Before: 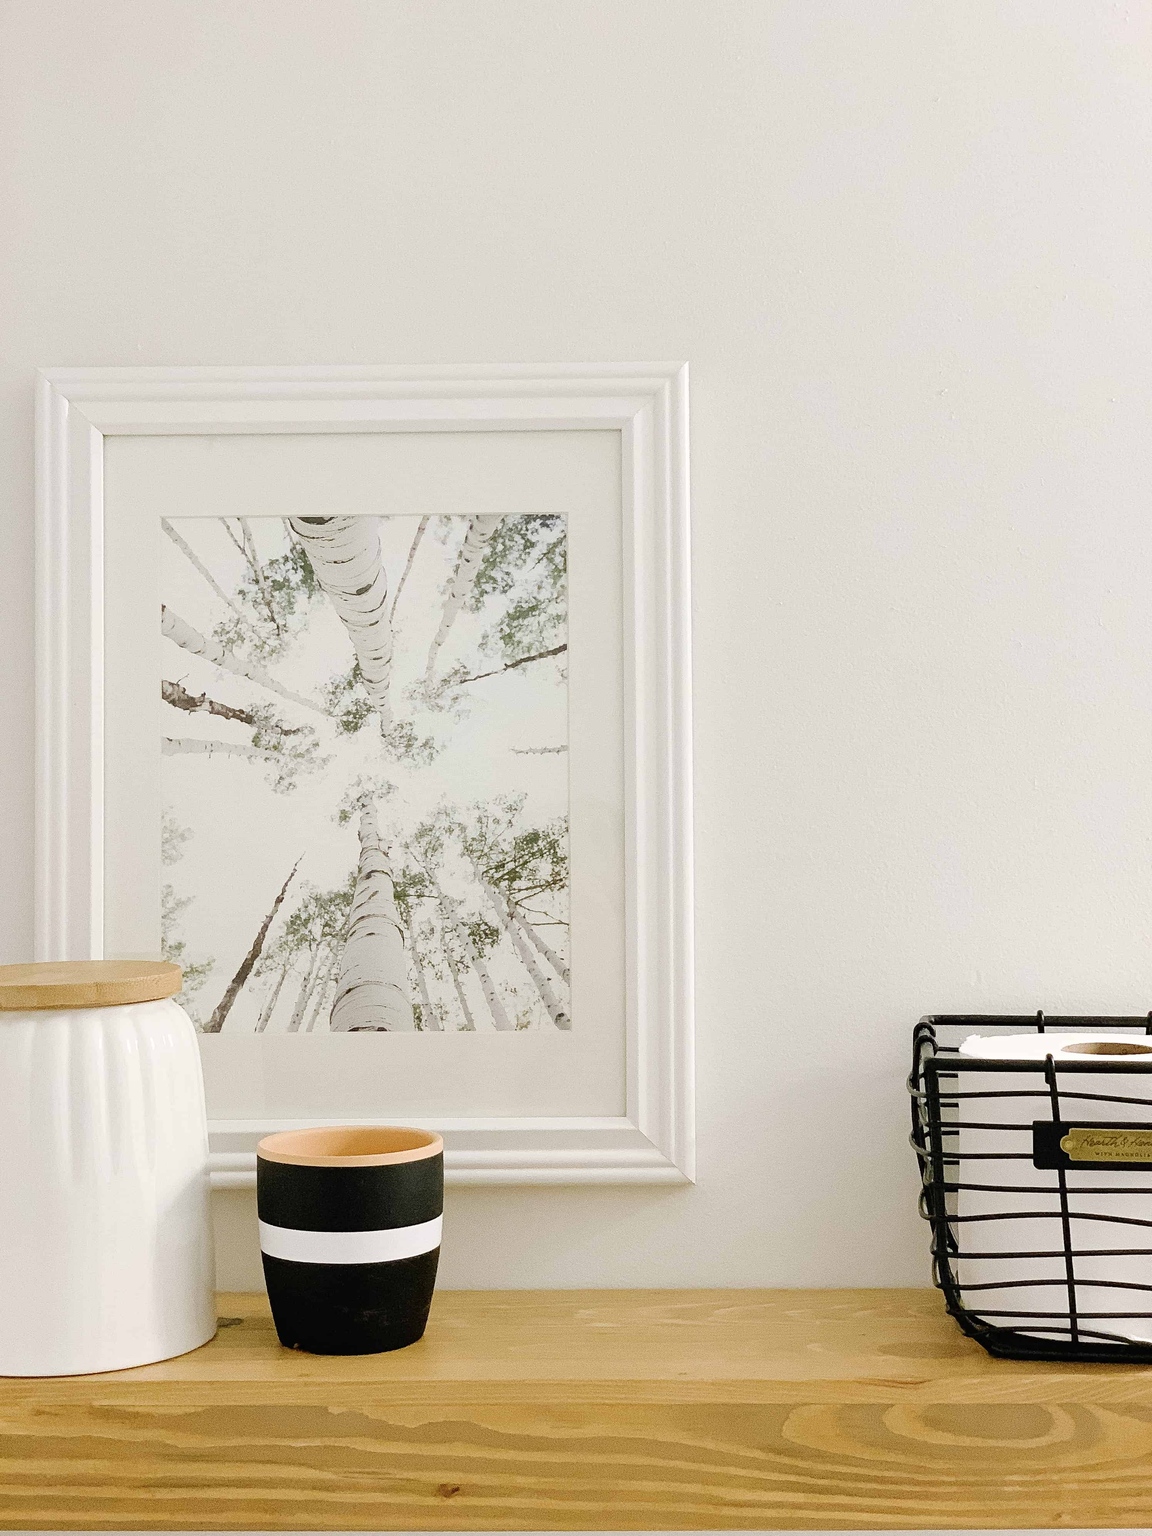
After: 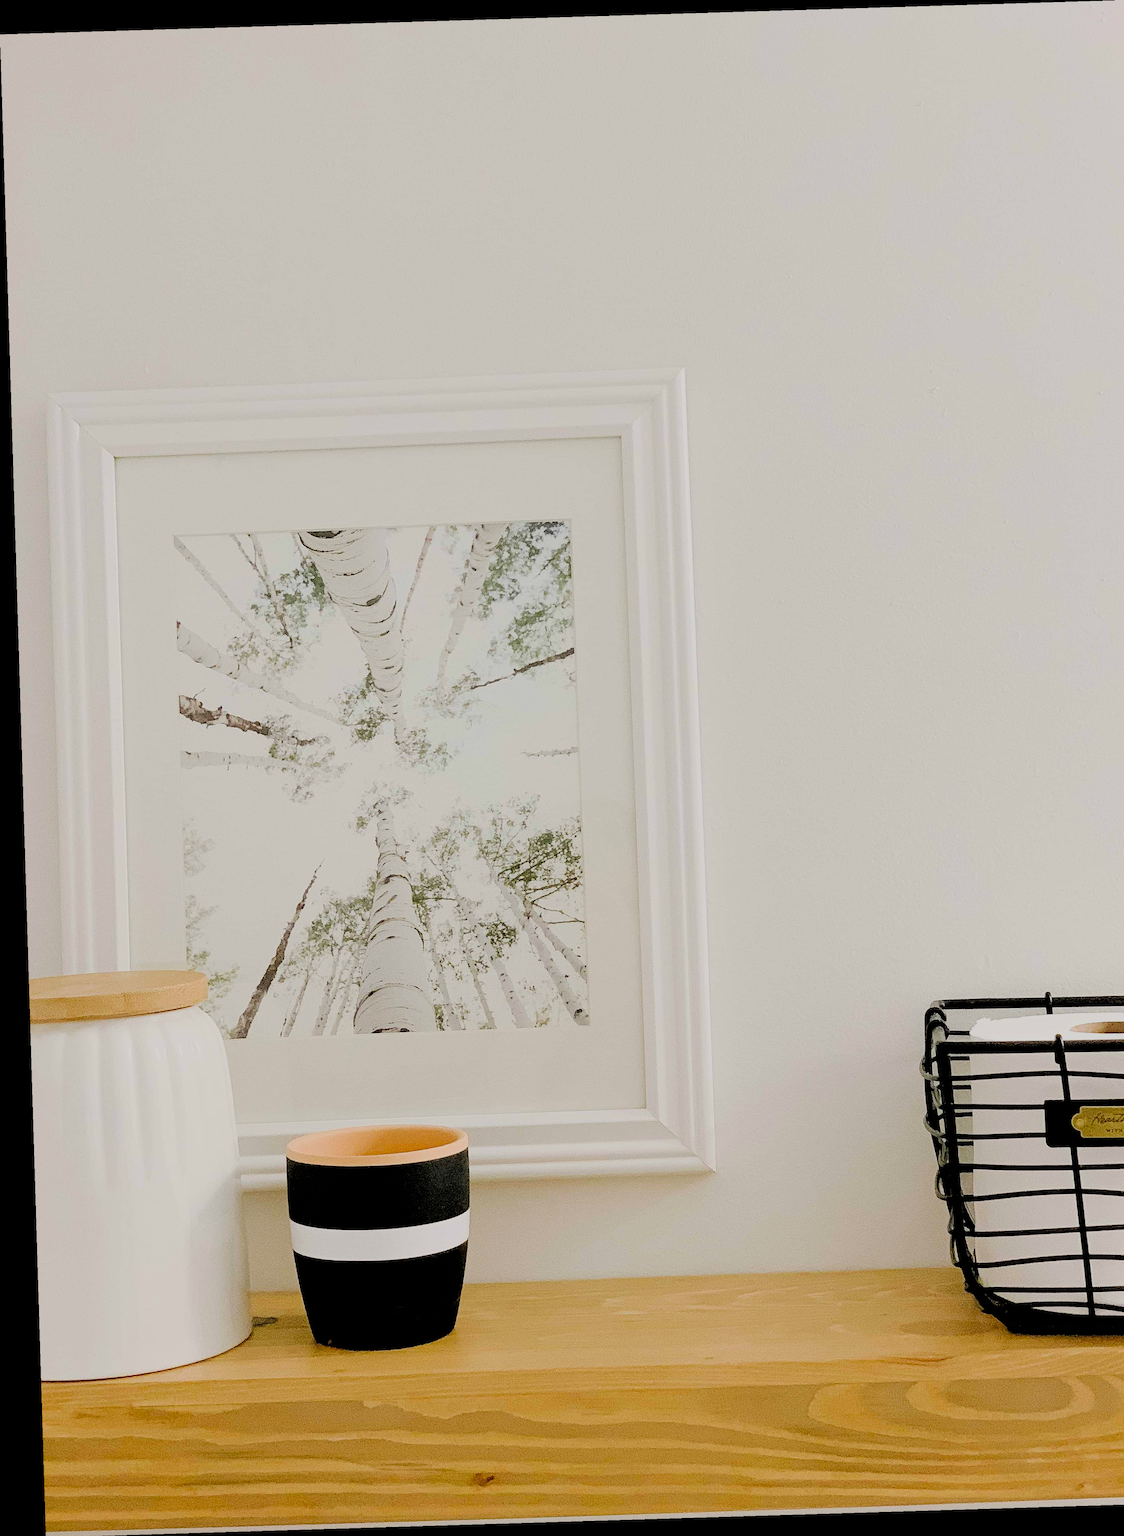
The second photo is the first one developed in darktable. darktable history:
filmic rgb: black relative exposure -4.58 EV, white relative exposure 4.8 EV, threshold 3 EV, hardness 2.36, latitude 36.07%, contrast 1.048, highlights saturation mix 1.32%, shadows ↔ highlights balance 1.25%, color science v4 (2020), enable highlight reconstruction true
rotate and perspective: rotation -1.75°, automatic cropping off
crop: right 4.126%, bottom 0.031%
